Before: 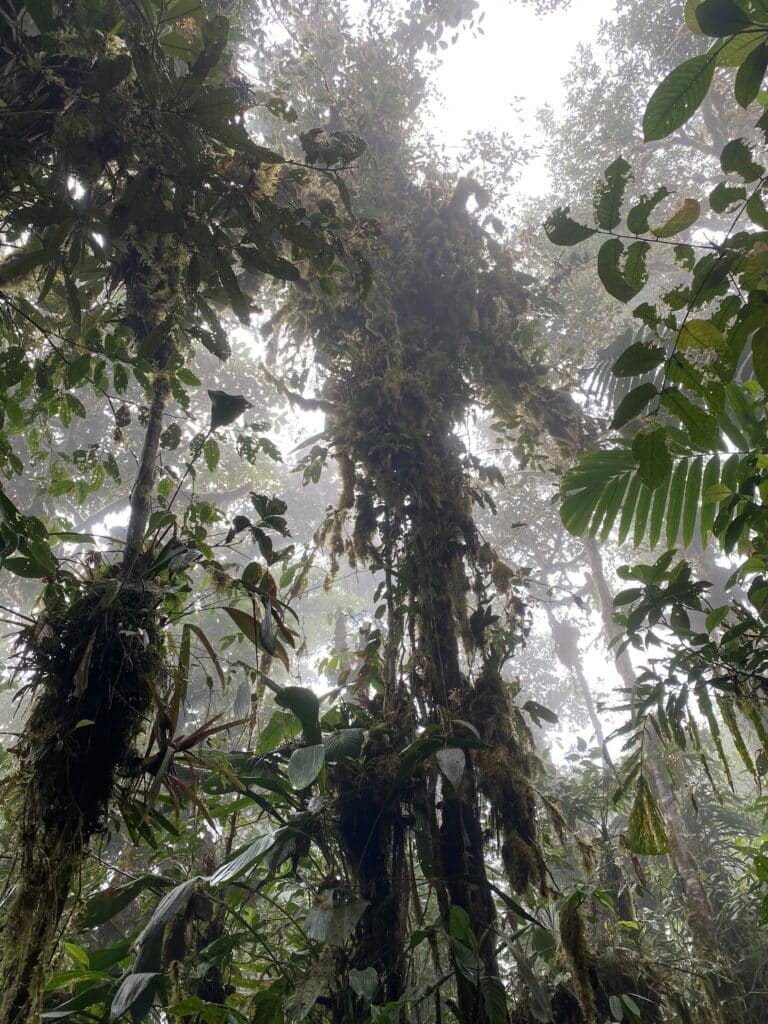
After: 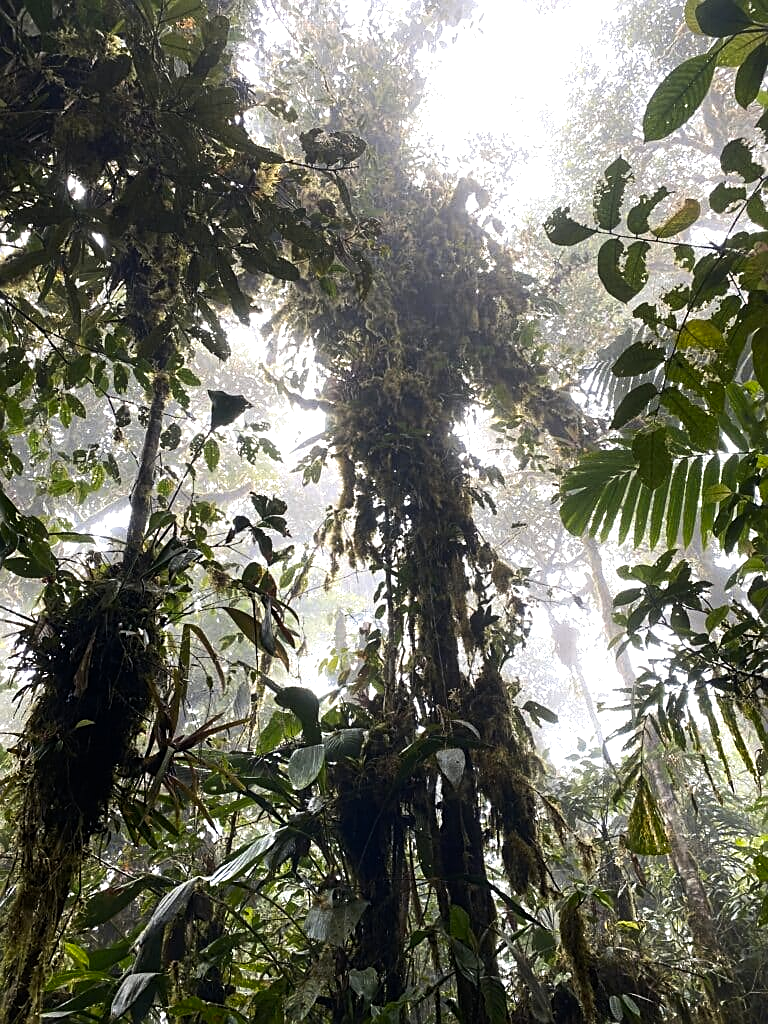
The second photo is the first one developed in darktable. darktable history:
color contrast: green-magenta contrast 0.8, blue-yellow contrast 1.1, unbound 0
exposure: exposure 0.2 EV, compensate highlight preservation false
sharpen: on, module defaults
tone equalizer: -8 EV -0.75 EV, -7 EV -0.7 EV, -6 EV -0.6 EV, -5 EV -0.4 EV, -3 EV 0.4 EV, -2 EV 0.6 EV, -1 EV 0.7 EV, +0 EV 0.75 EV, edges refinement/feathering 500, mask exposure compensation -1.57 EV, preserve details no
